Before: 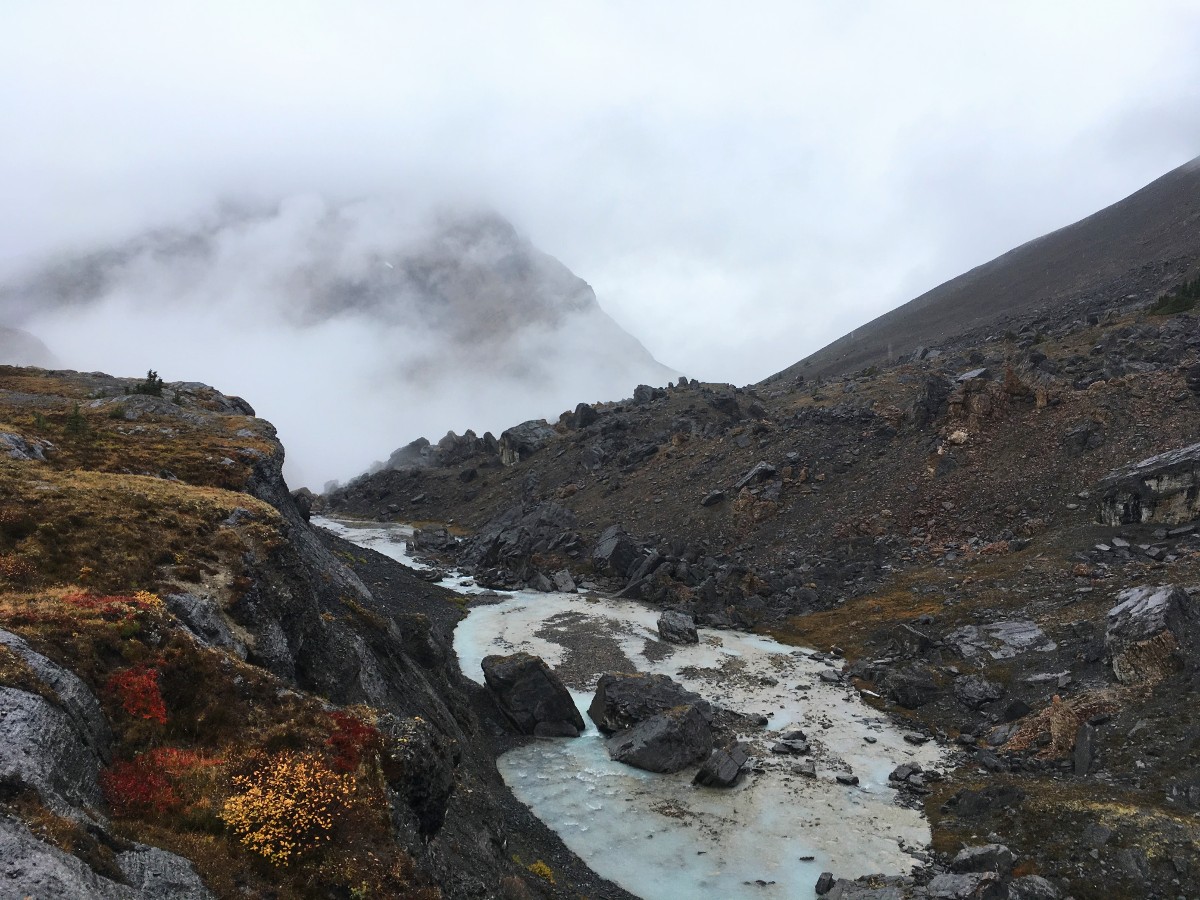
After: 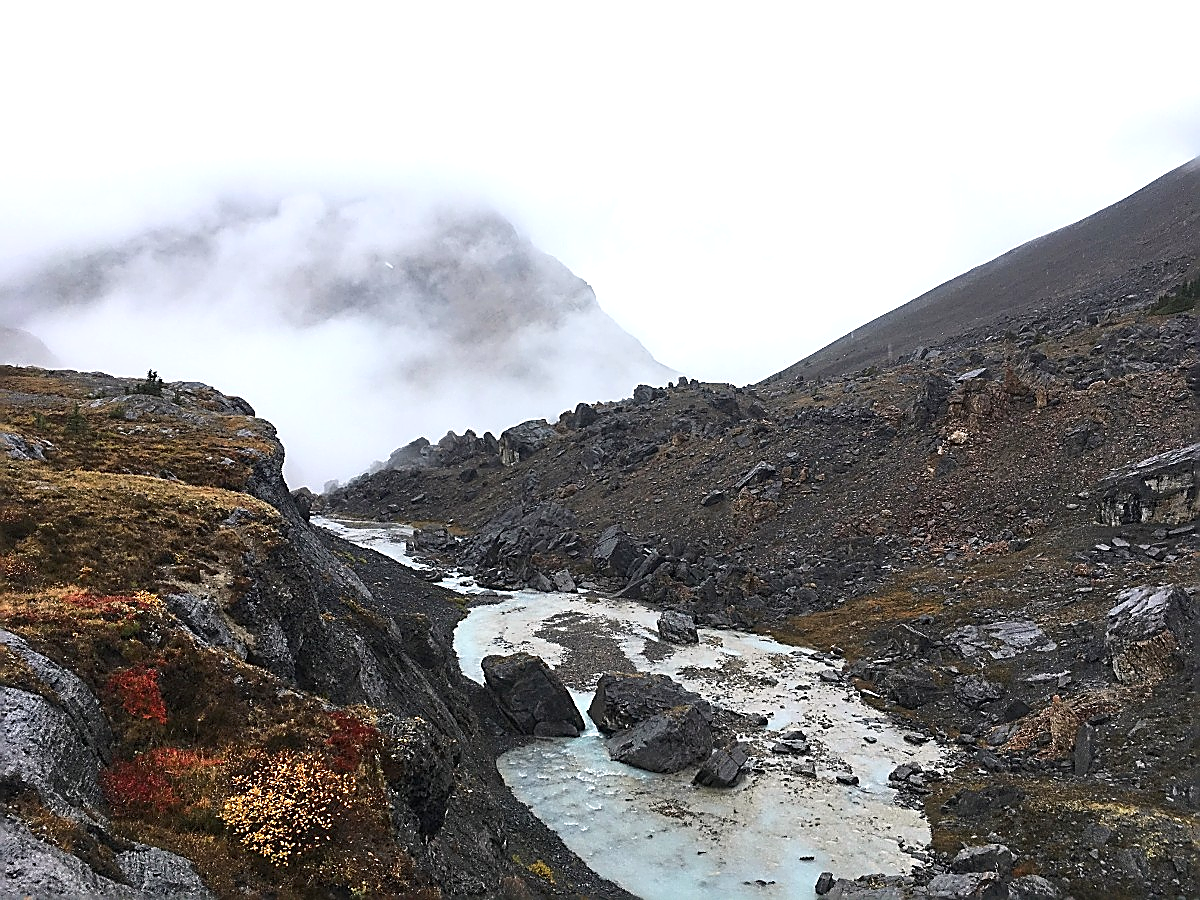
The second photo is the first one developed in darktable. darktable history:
tone equalizer: on, module defaults
exposure: black level correction 0, exposure 0.499 EV, compensate exposure bias true, compensate highlight preservation false
color calibration: illuminant custom, x 0.344, y 0.36, temperature 5062.78 K
sharpen: radius 1.675, amount 1.304
